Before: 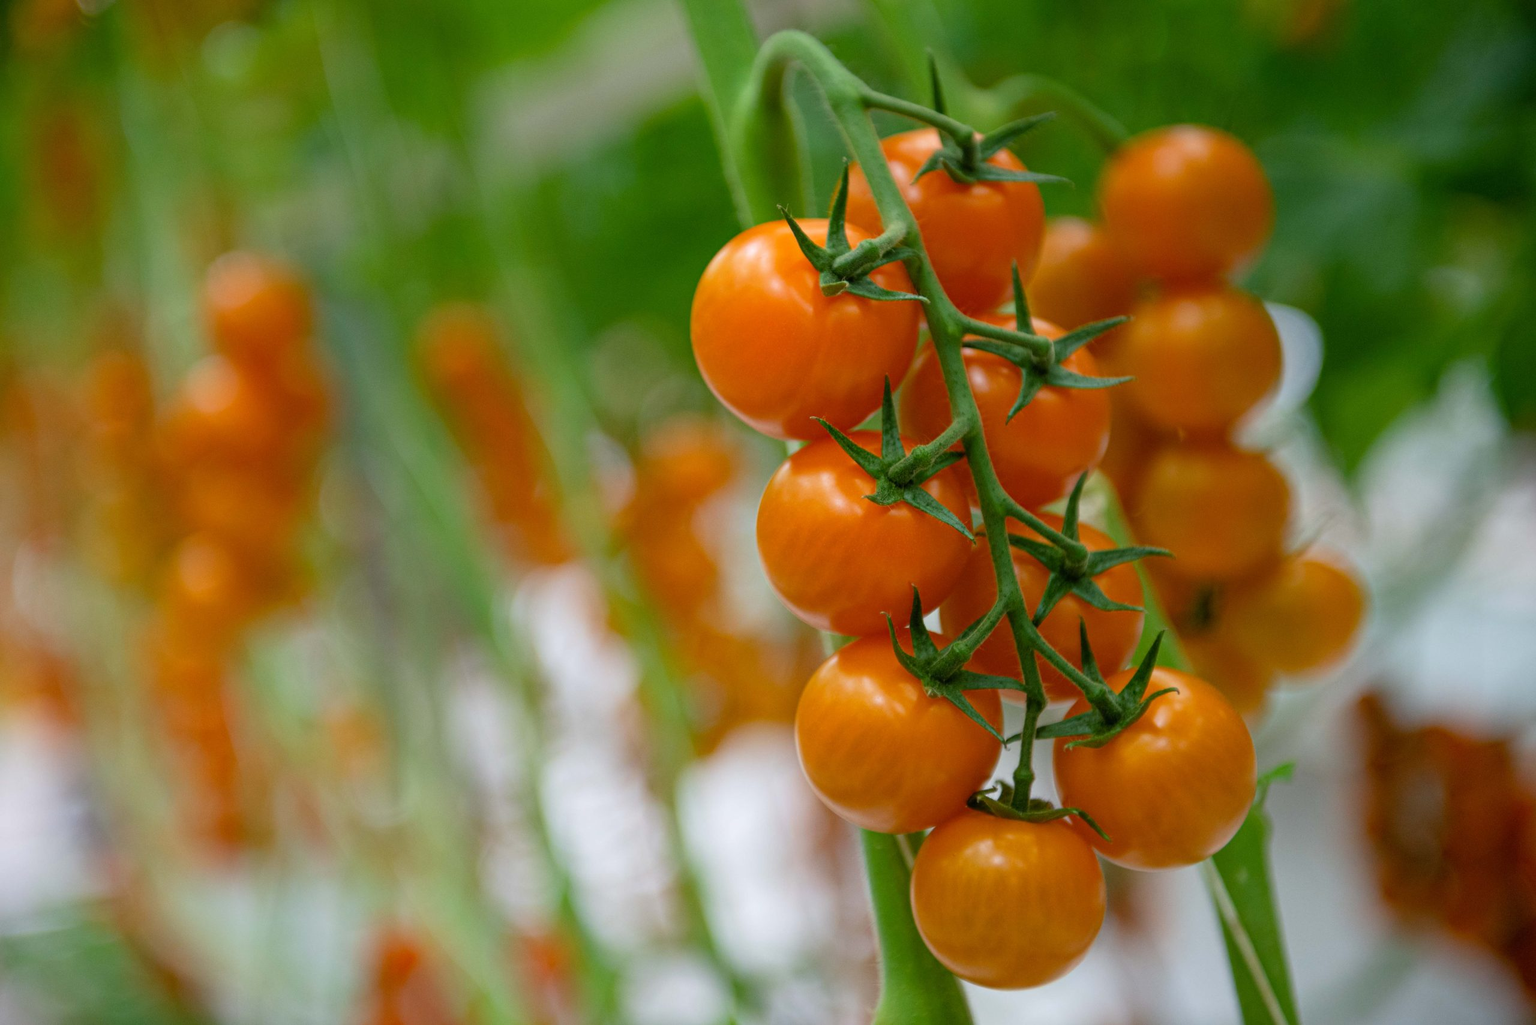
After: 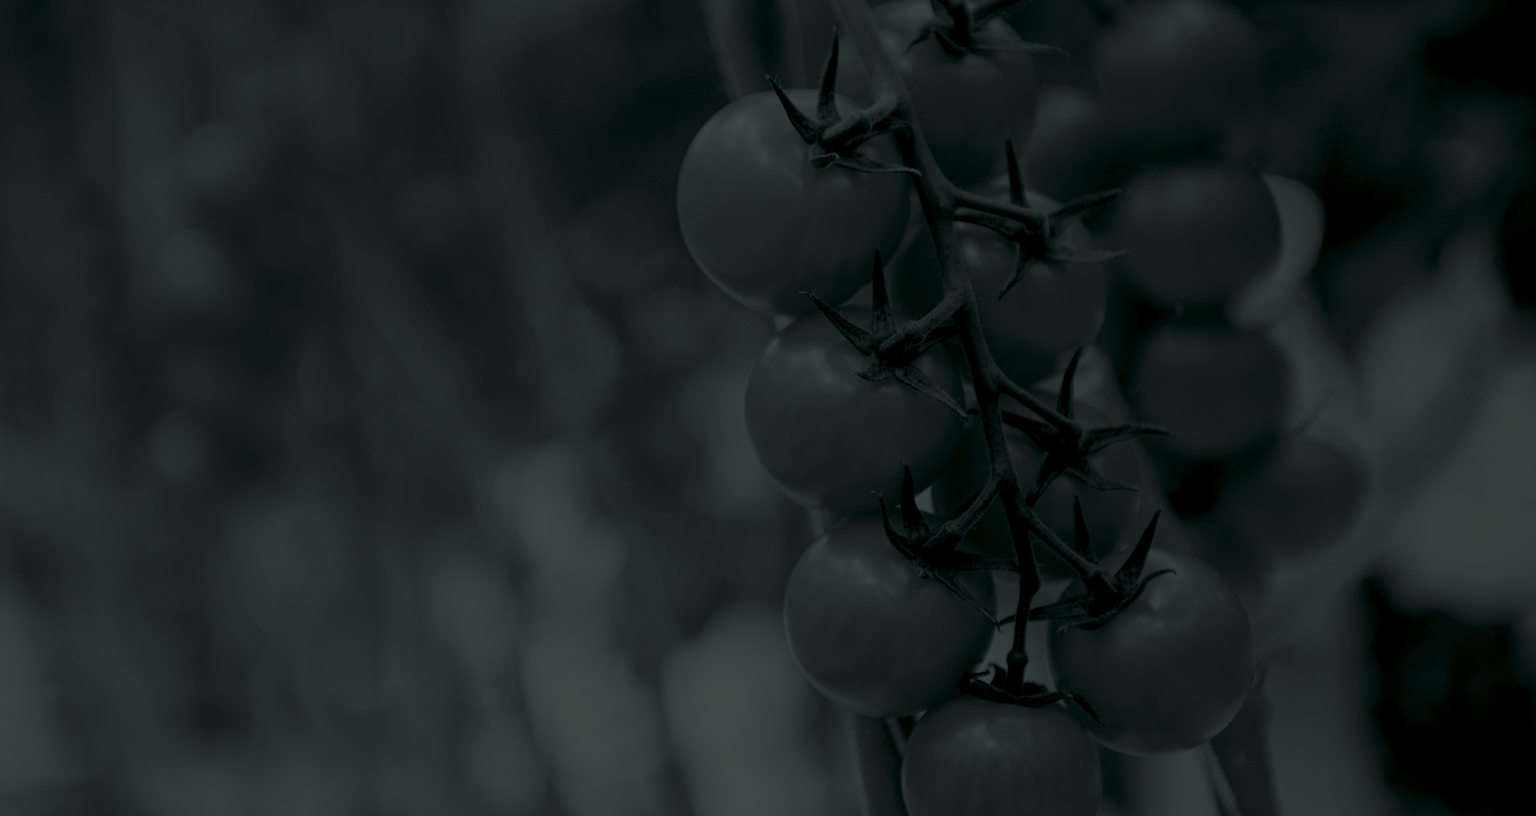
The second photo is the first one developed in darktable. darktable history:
filmic rgb: black relative exposure -7.65 EV, white relative exposure 4.56 EV, hardness 3.61
contrast brightness saturation: contrast 0.08, saturation 0.2
crop and rotate: left 1.814%, top 12.818%, right 0.25%, bottom 9.225%
colorize: hue 90°, saturation 19%, lightness 1.59%, version 1
